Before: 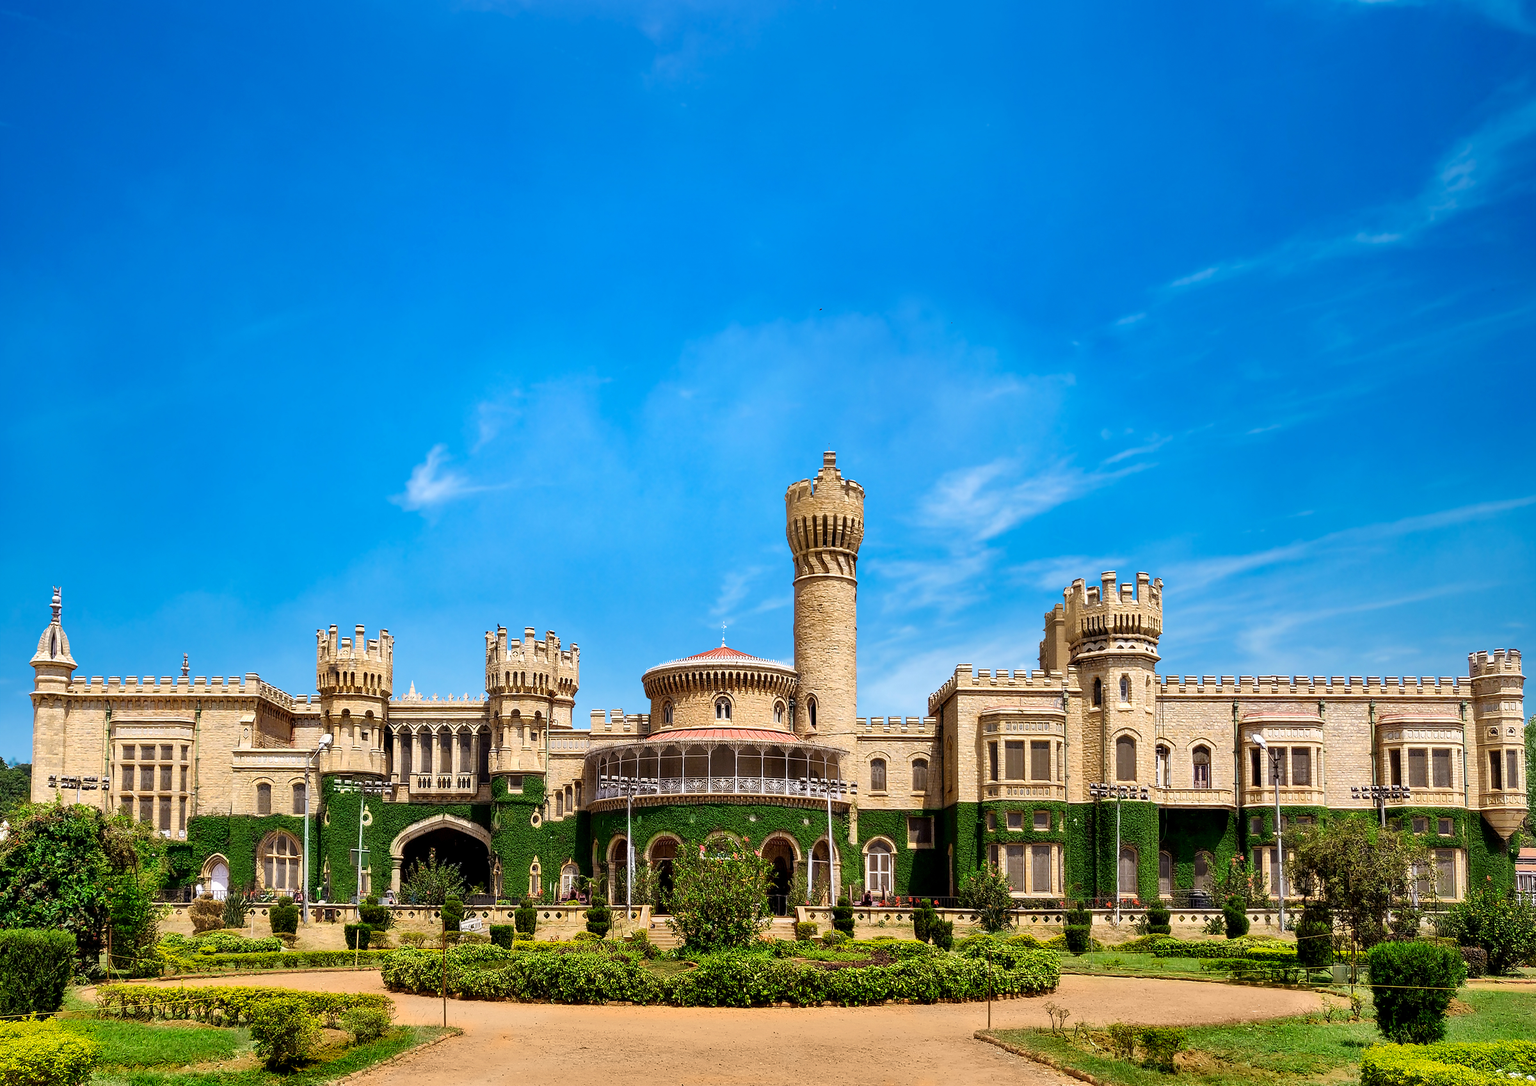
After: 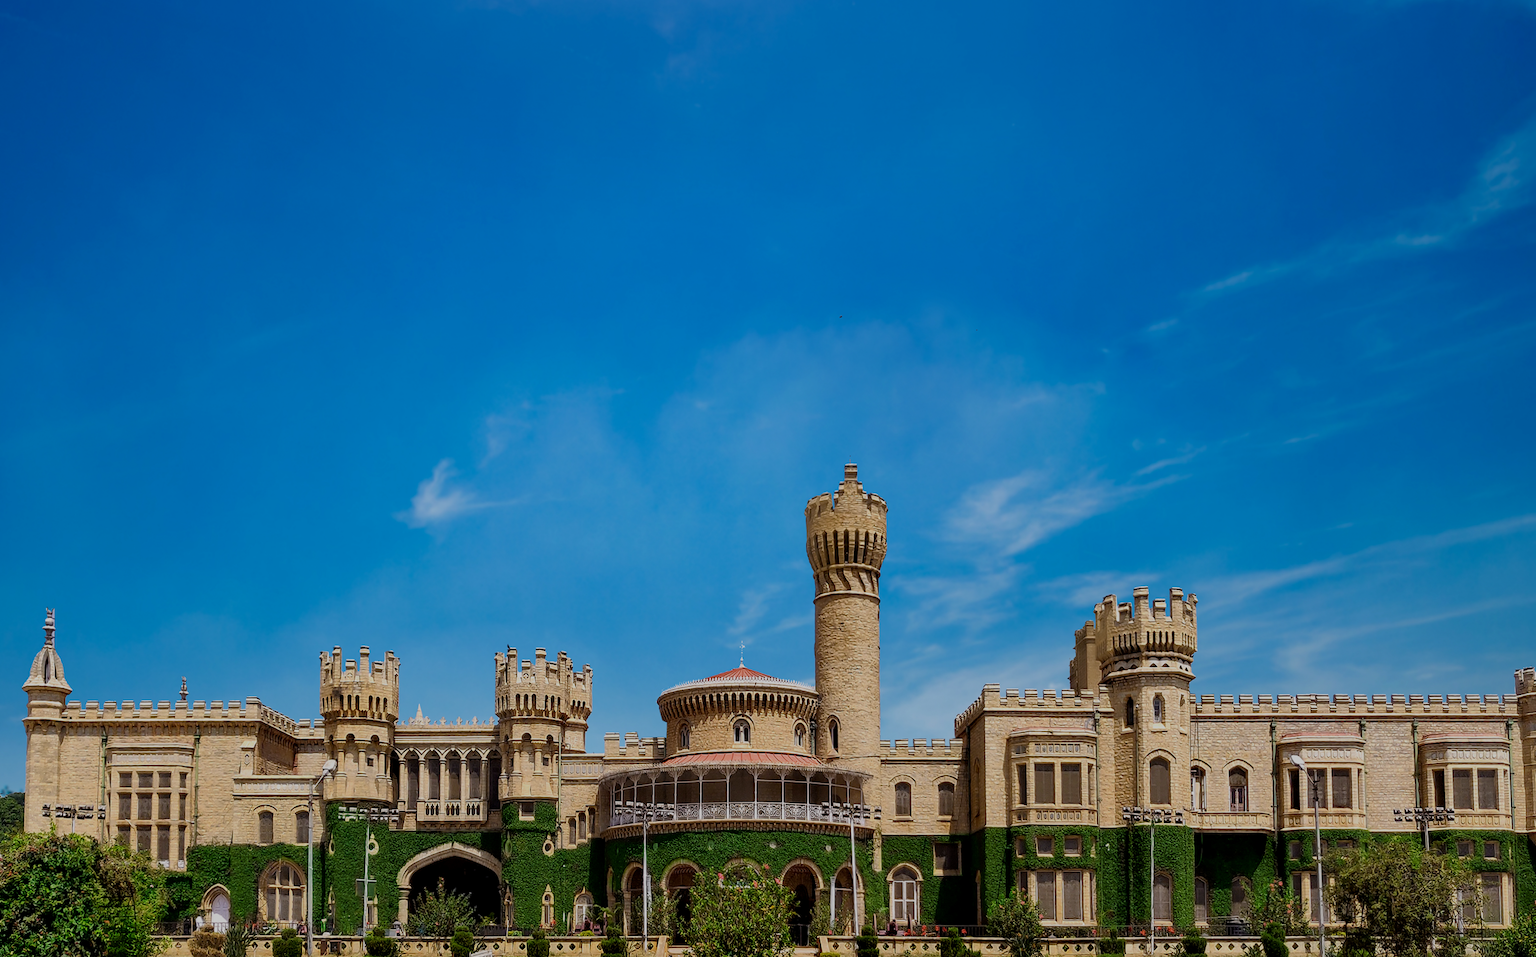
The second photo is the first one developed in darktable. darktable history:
exposure: black level correction 0, exposure -0.84 EV, compensate highlight preservation false
crop and rotate: angle 0.294°, left 0.231%, right 2.654%, bottom 14.297%
